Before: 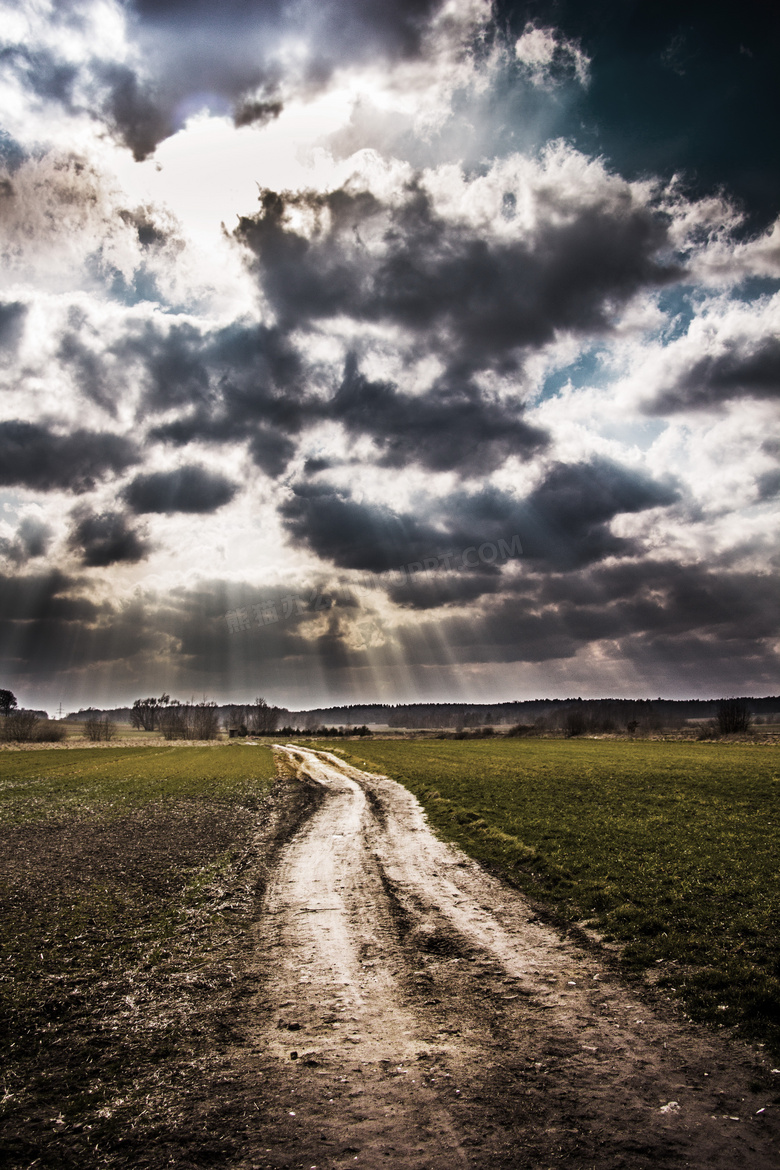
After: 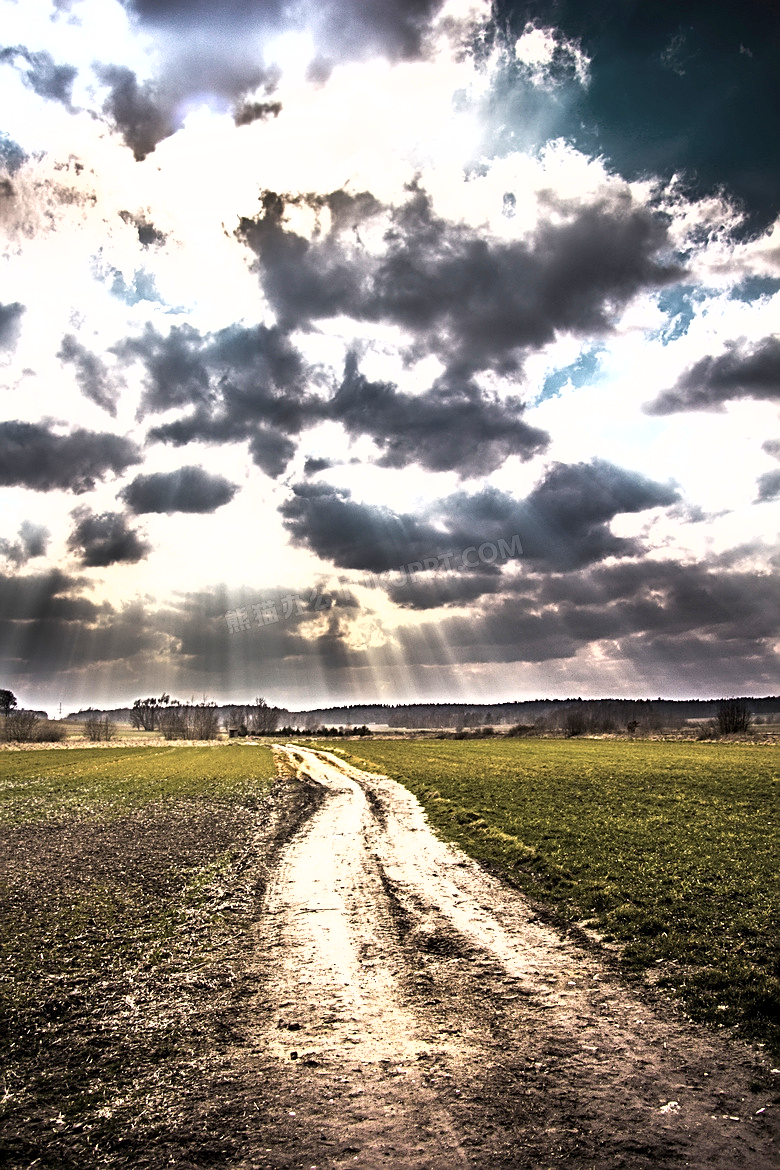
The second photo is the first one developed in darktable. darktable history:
sharpen: on, module defaults
exposure: black level correction 0.001, exposure 1.129 EV, compensate exposure bias true, compensate highlight preservation false
shadows and highlights: radius 125.46, shadows 30.51, highlights -30.51, low approximation 0.01, soften with gaussian
